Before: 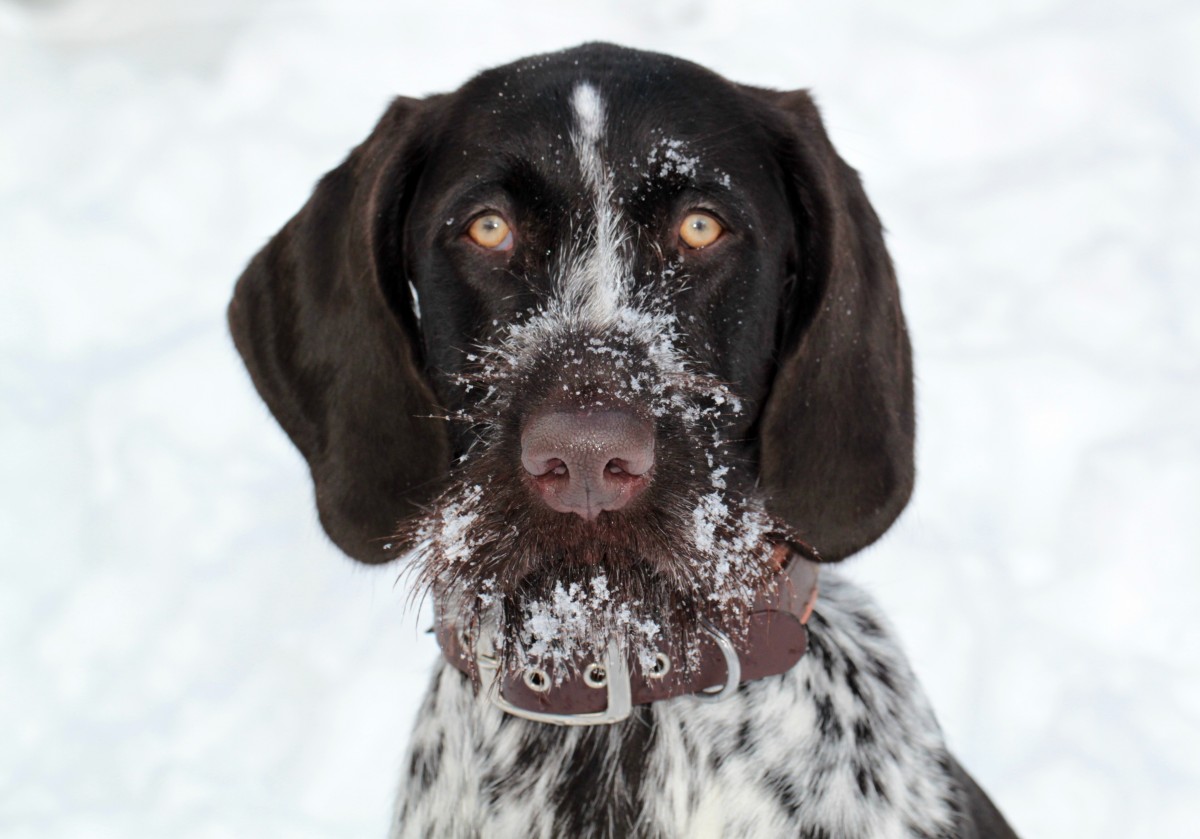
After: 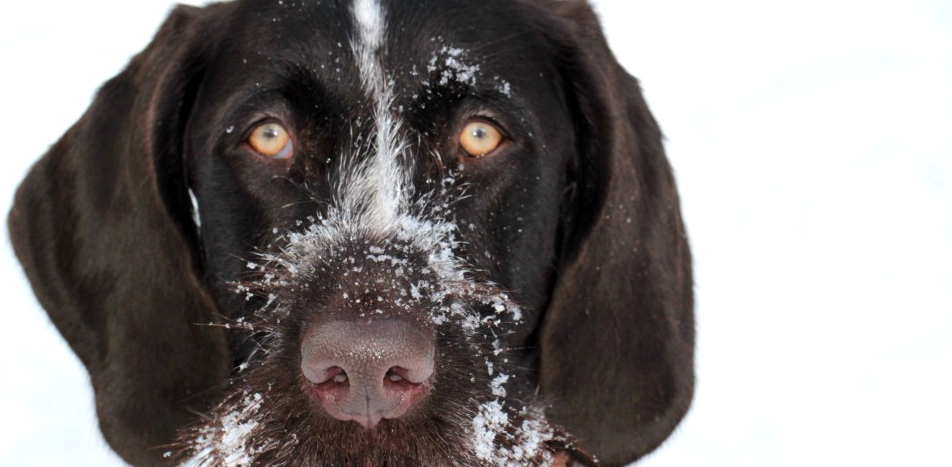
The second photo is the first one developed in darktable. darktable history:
crop: left 18.363%, top 11.076%, right 2.262%, bottom 33.158%
exposure: exposure 0.227 EV, compensate exposure bias true, compensate highlight preservation false
